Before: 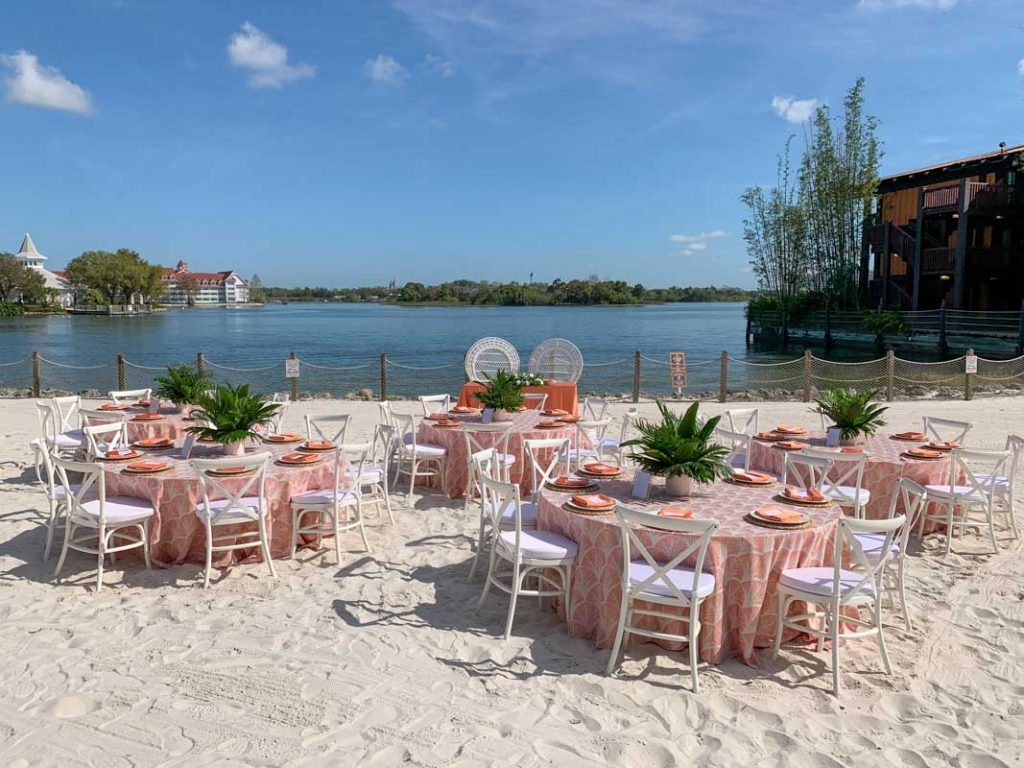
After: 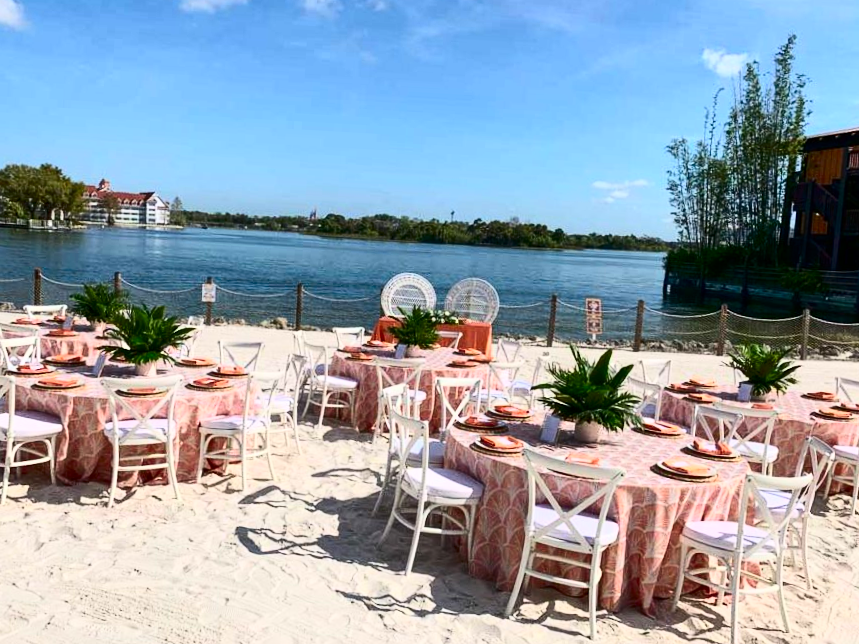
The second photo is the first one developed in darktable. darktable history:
contrast brightness saturation: contrast 0.4, brightness 0.05, saturation 0.25
crop and rotate: angle -3.27°, left 5.211%, top 5.211%, right 4.607%, bottom 4.607%
